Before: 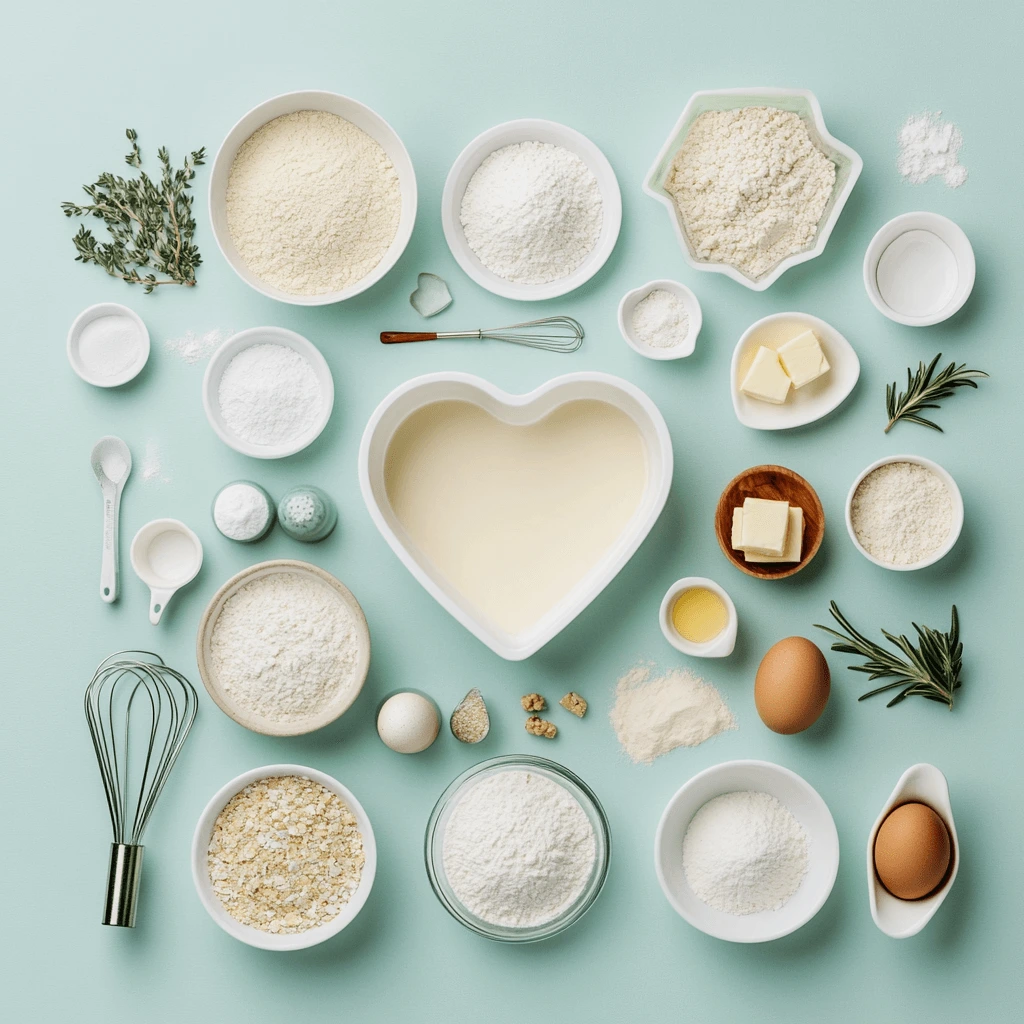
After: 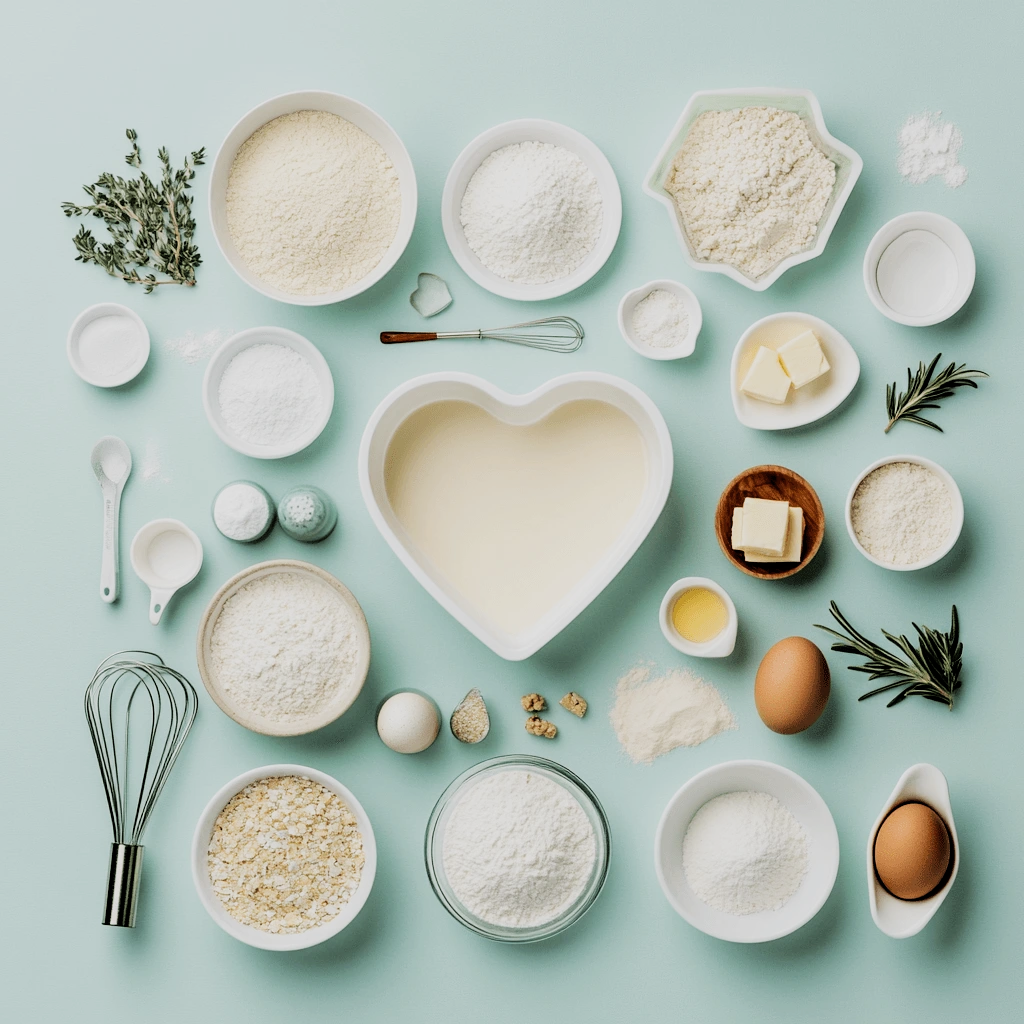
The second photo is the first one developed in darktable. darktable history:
filmic rgb: black relative exposure -5.12 EV, white relative exposure 3.52 EV, hardness 3.17, contrast 1.196, highlights saturation mix -48.96%
